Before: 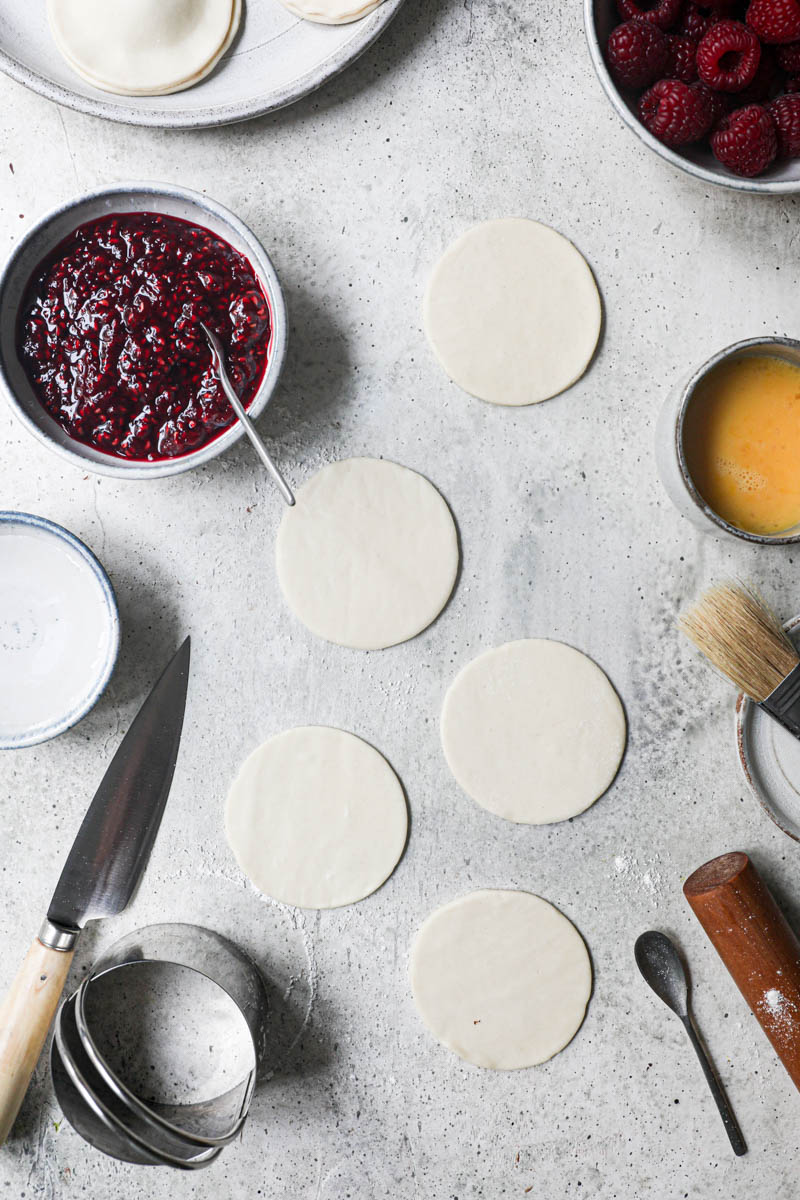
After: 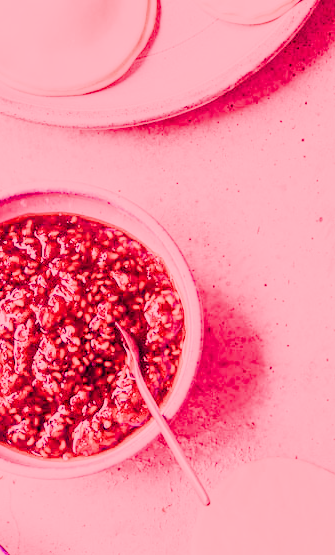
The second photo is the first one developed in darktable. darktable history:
local contrast: on, module defaults
filmic rgb: black relative exposure -16 EV, white relative exposure 6.92 EV, hardness 4.7
white balance: red 4.26, blue 1.802
color balance rgb: shadows lift › chroma 2%, shadows lift › hue 217.2°, power › chroma 0.25%, power › hue 60°, highlights gain › chroma 1.5%, highlights gain › hue 309.6°, global offset › luminance -0.5%, perceptual saturation grading › global saturation 15%, global vibrance 20%
crop and rotate: left 10.817%, top 0.062%, right 47.194%, bottom 53.626%
